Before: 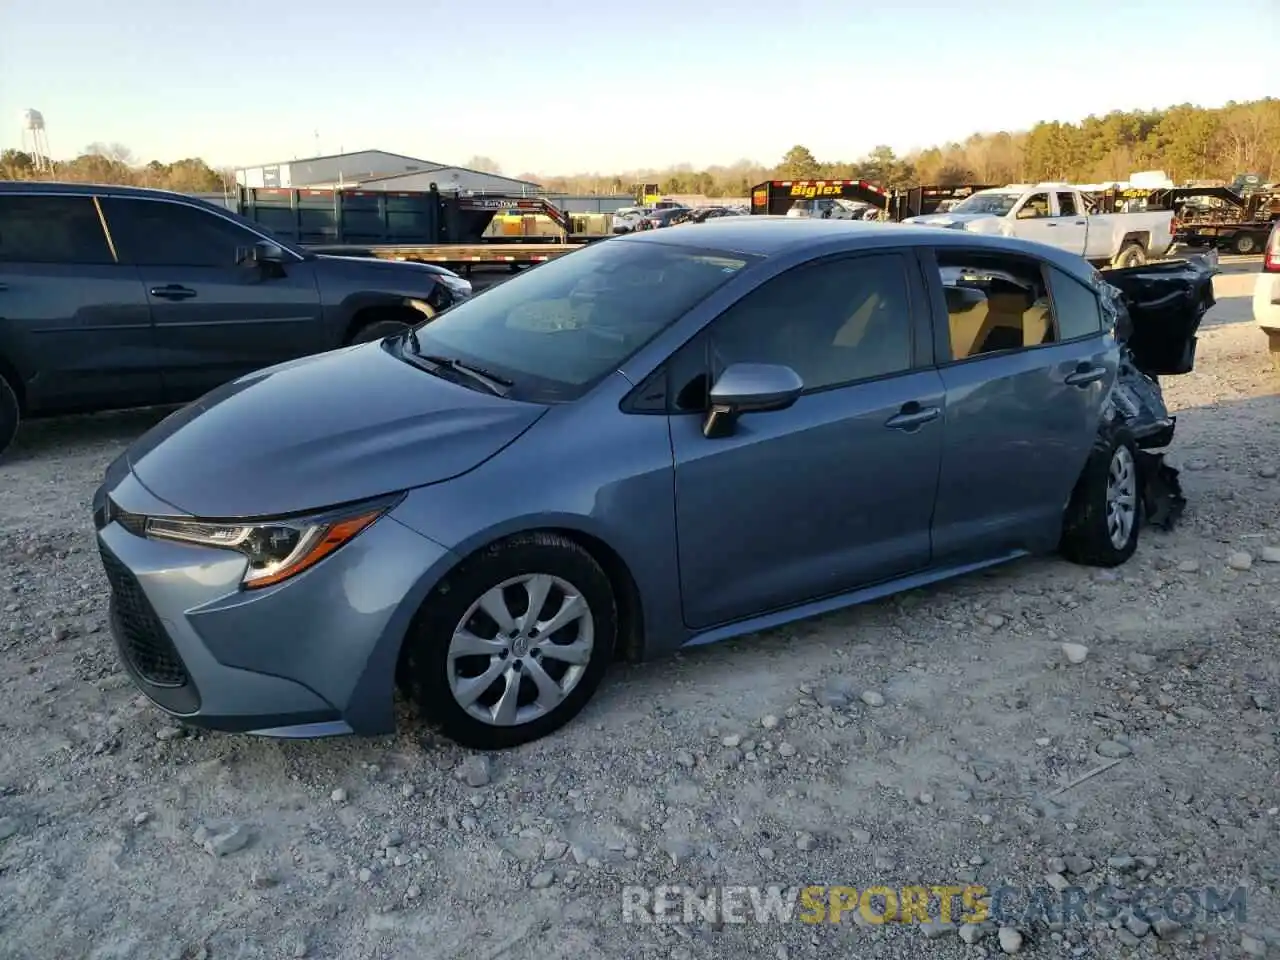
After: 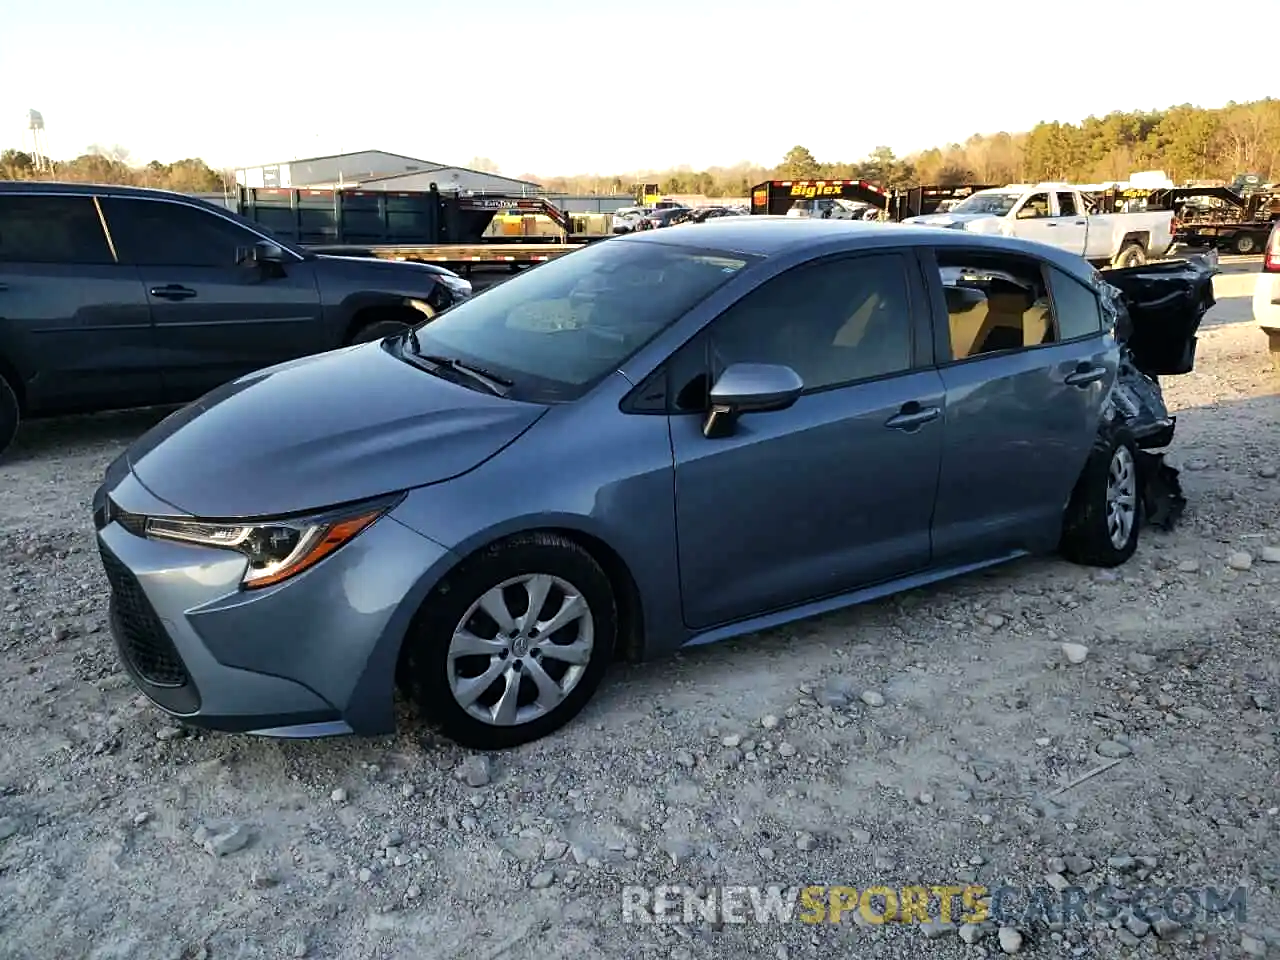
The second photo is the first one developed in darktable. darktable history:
tone equalizer: -8 EV -0.417 EV, -7 EV -0.389 EV, -6 EV -0.333 EV, -5 EV -0.222 EV, -3 EV 0.222 EV, -2 EV 0.333 EV, -1 EV 0.389 EV, +0 EV 0.417 EV, edges refinement/feathering 500, mask exposure compensation -1.25 EV, preserve details no
sharpen: amount 0.2
